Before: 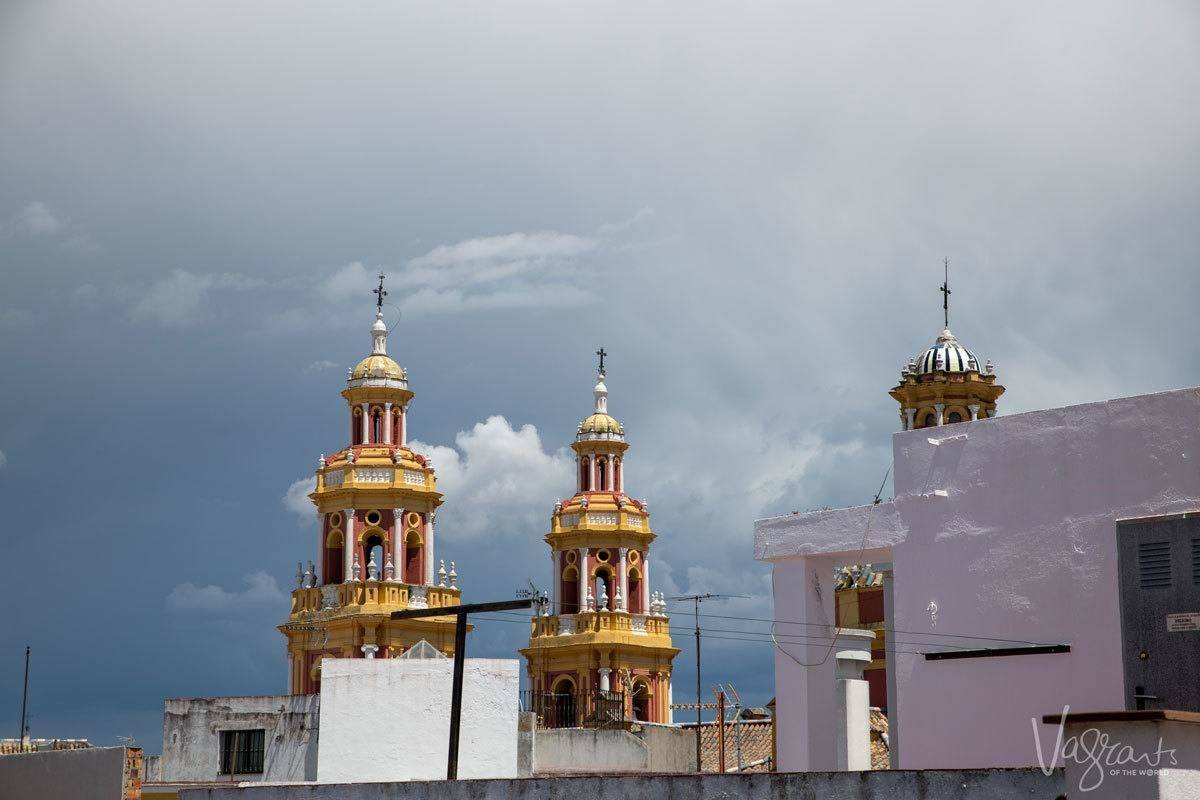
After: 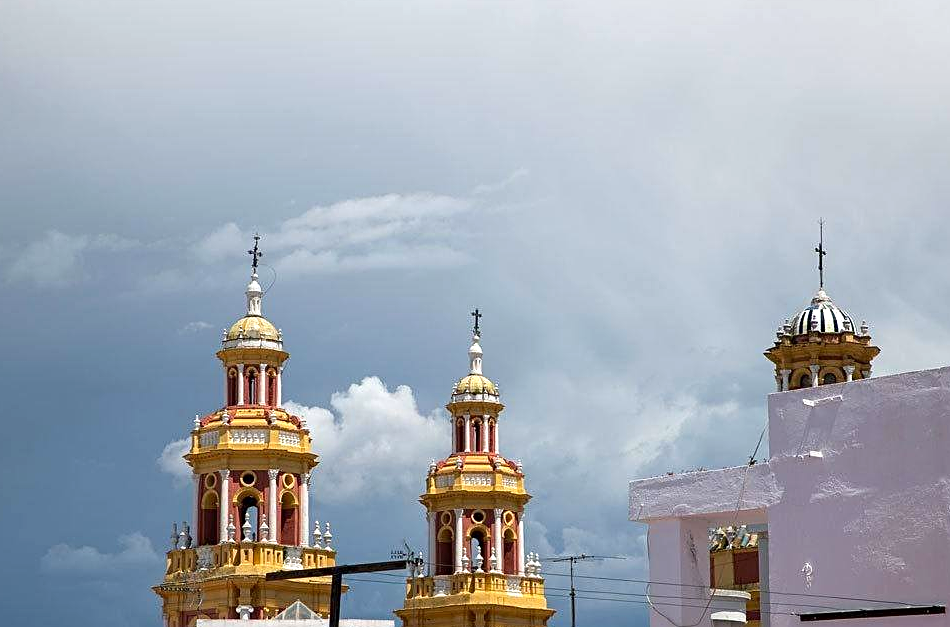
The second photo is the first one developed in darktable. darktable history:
contrast brightness saturation: contrast 0.042, saturation 0.069
exposure: exposure 0.3 EV, compensate highlight preservation false
crop and rotate: left 10.496%, top 4.975%, right 10.32%, bottom 16.628%
sharpen: on, module defaults
